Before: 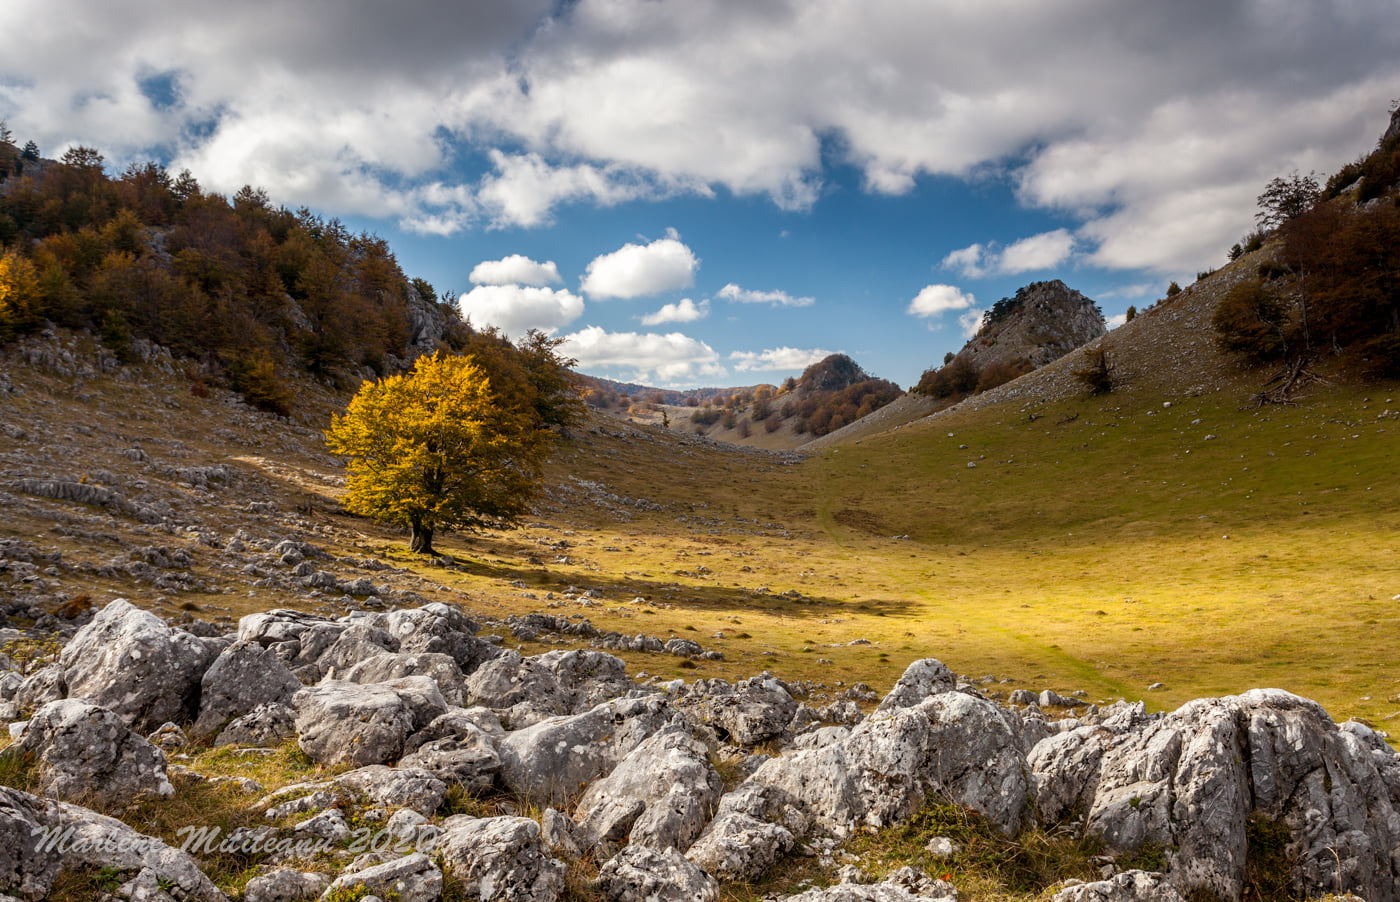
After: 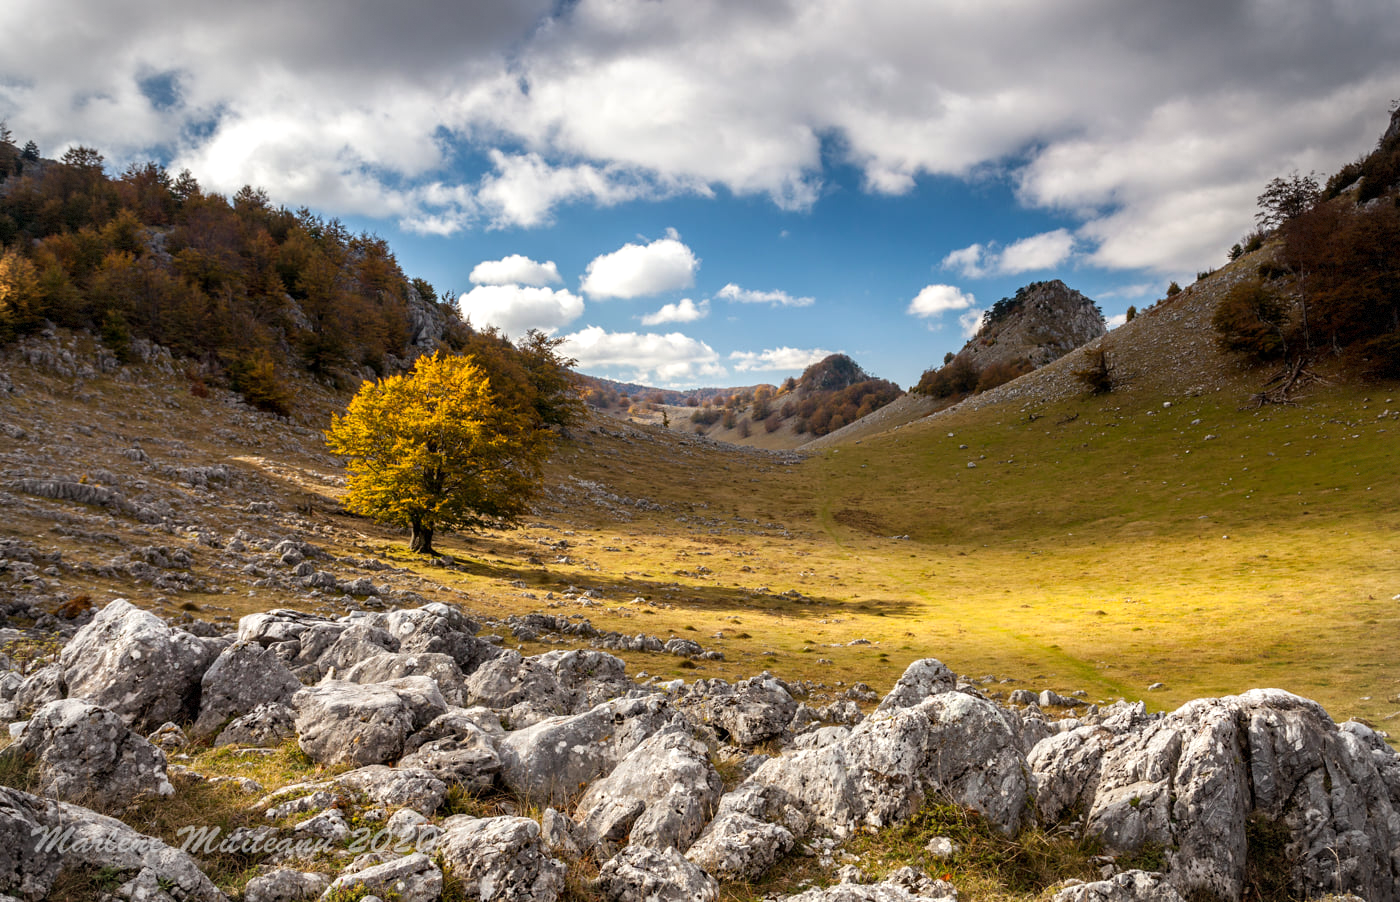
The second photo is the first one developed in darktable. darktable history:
exposure: exposure 0.217 EV, compensate highlight preservation false
vignetting: fall-off start 91%, fall-off radius 39.39%, brightness -0.182, saturation -0.3, width/height ratio 1.219, shape 1.3, dithering 8-bit output, unbound false
